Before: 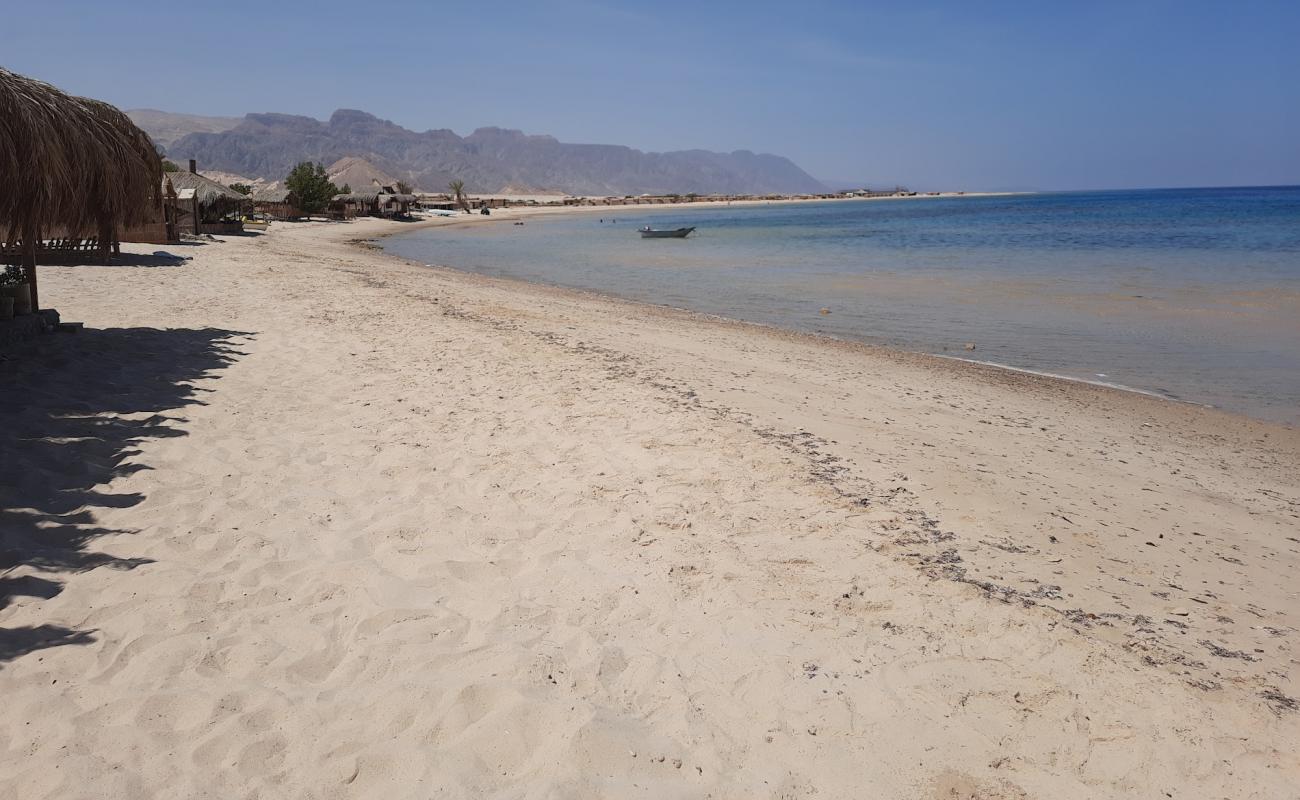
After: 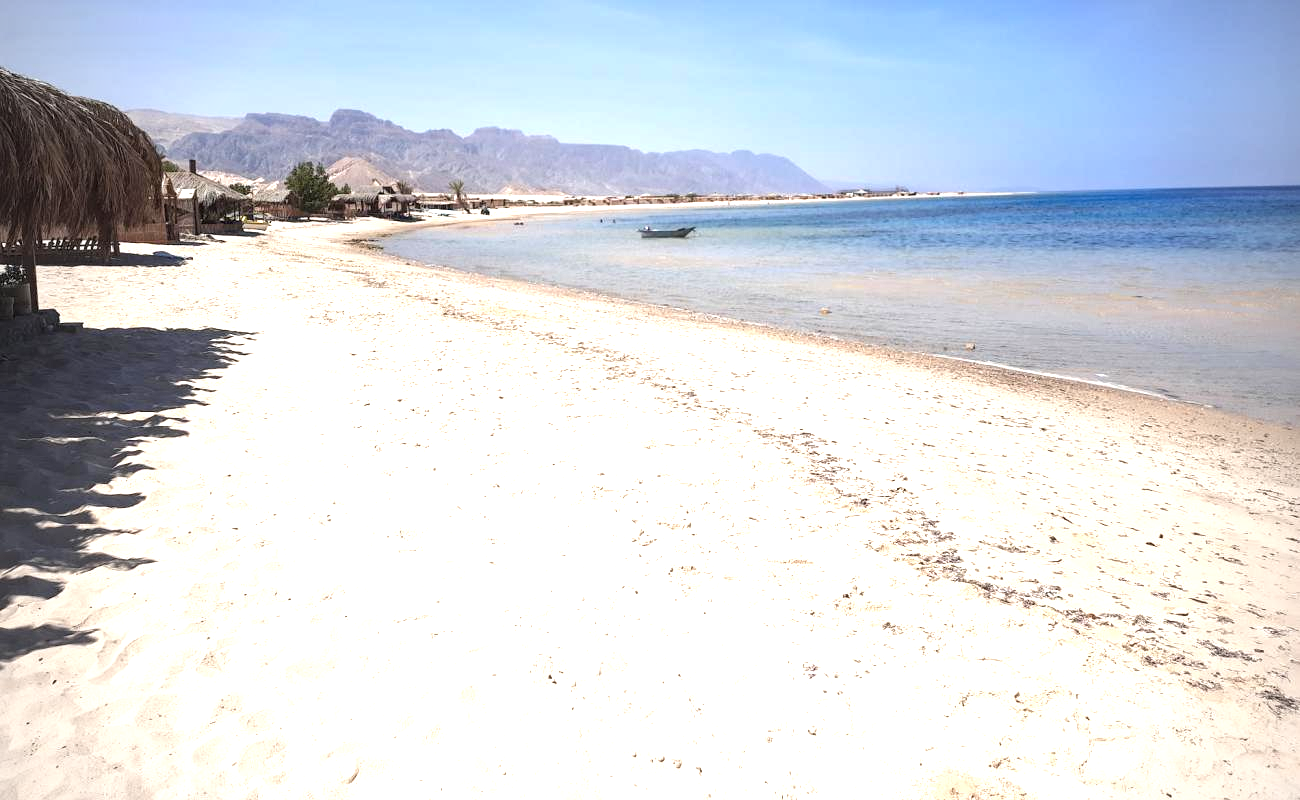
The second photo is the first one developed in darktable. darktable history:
tone equalizer: on, module defaults
vignetting: unbound false
local contrast: shadows 92%, midtone range 0.493
exposure: black level correction 0, exposure 1.504 EV, compensate highlight preservation false
